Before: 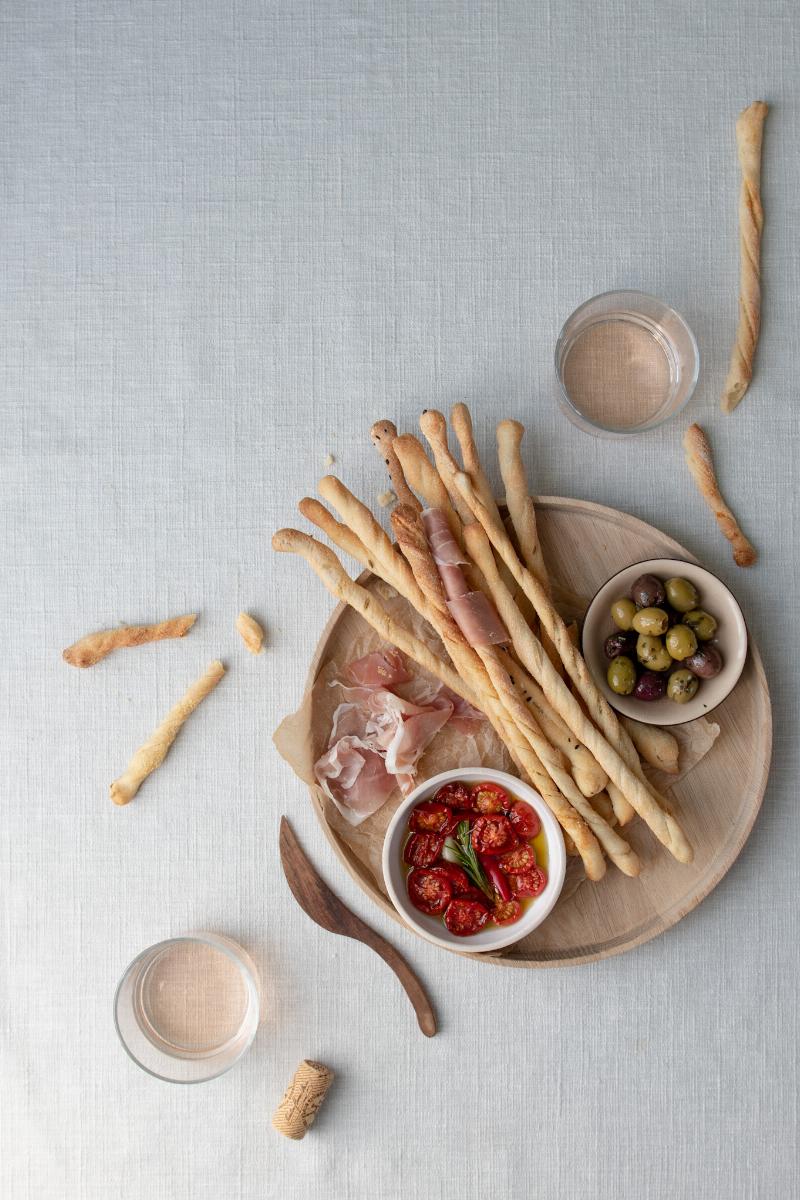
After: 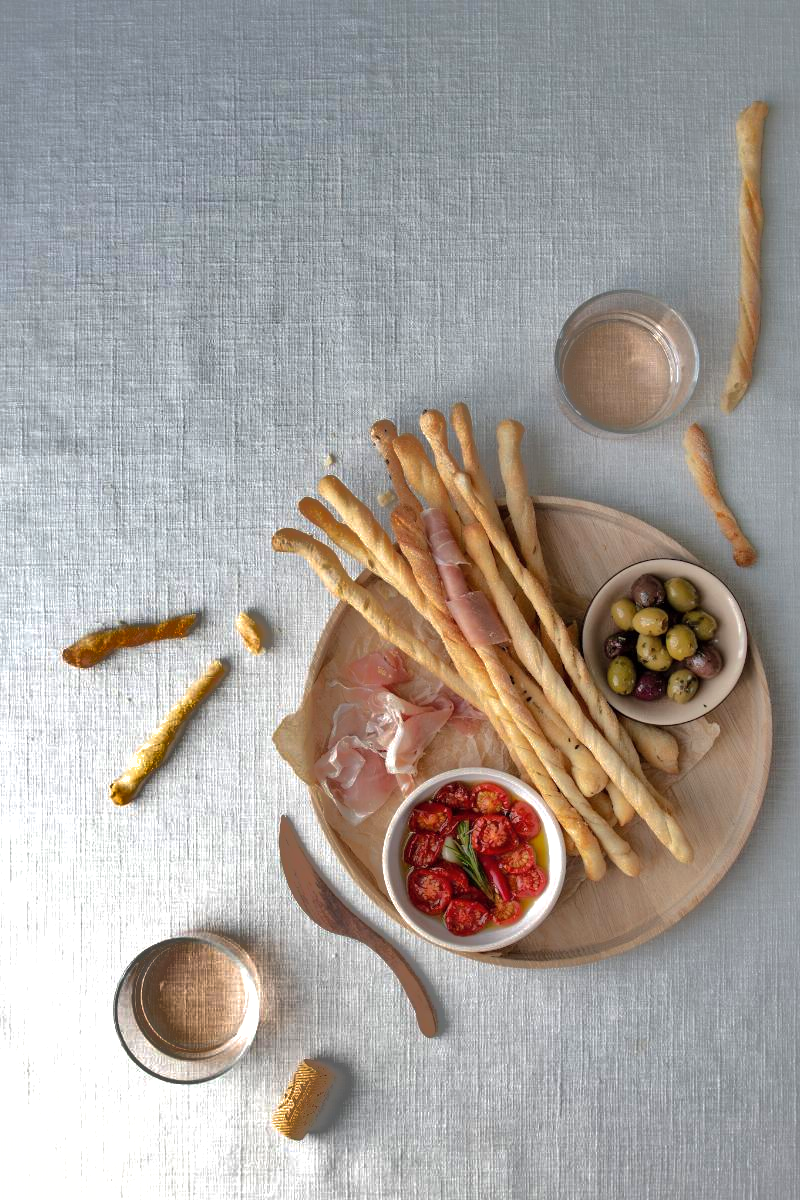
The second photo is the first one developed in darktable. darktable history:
tone equalizer: -8 EV -0.414 EV, -7 EV -0.412 EV, -6 EV -0.361 EV, -5 EV -0.226 EV, -3 EV 0.188 EV, -2 EV 0.345 EV, -1 EV 0.389 EV, +0 EV 0.396 EV
shadows and highlights: shadows 39.07, highlights -74.13
